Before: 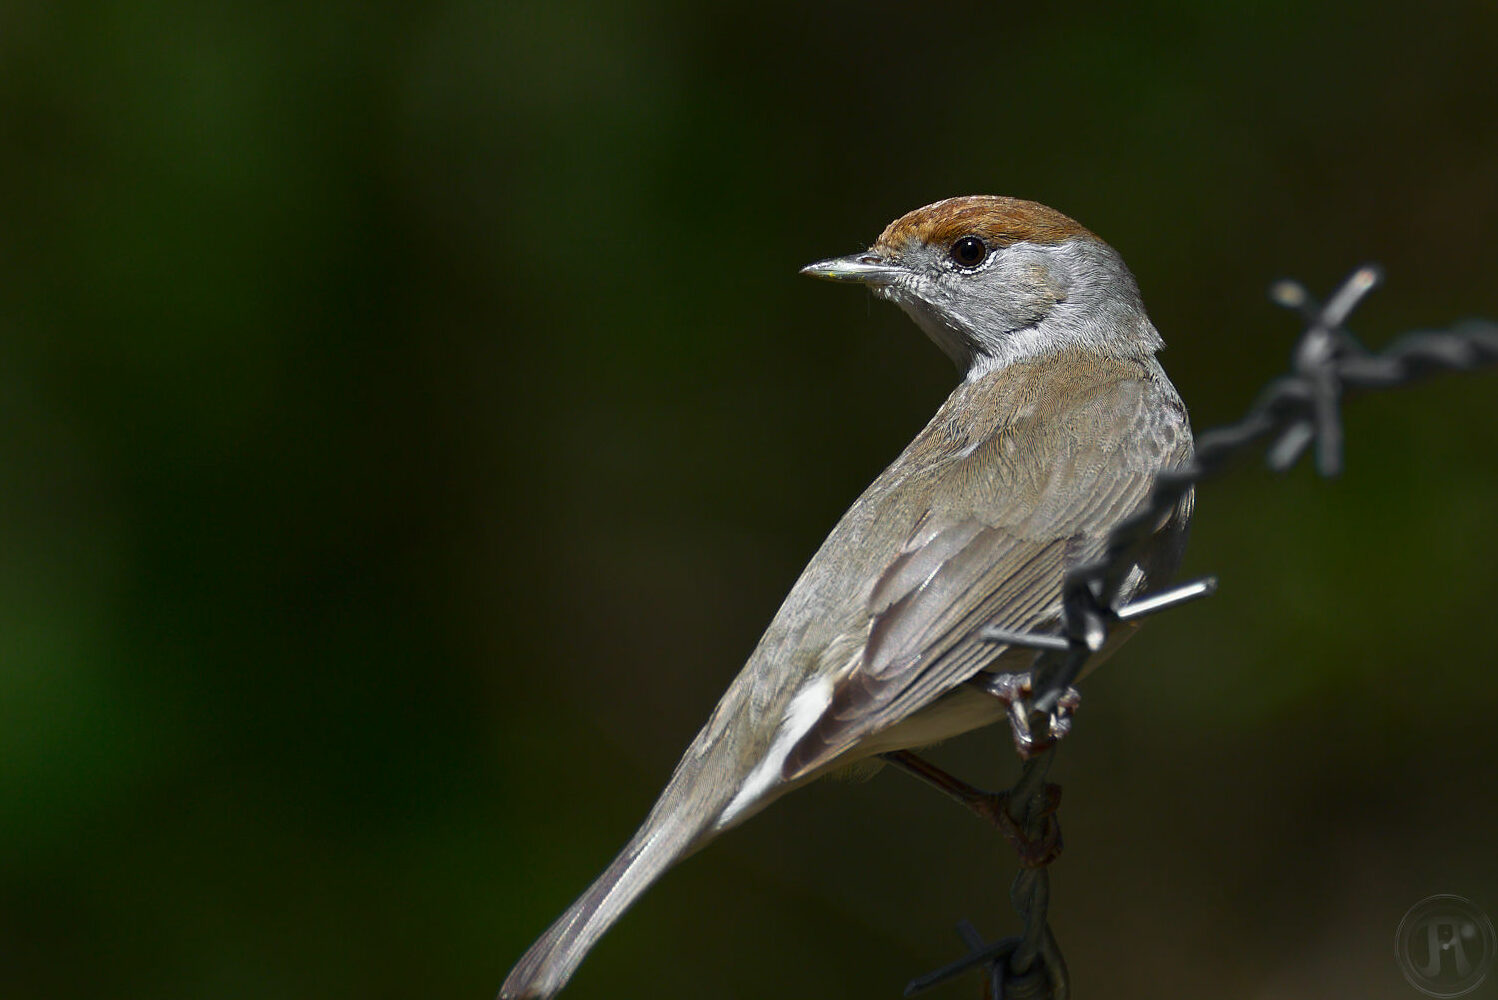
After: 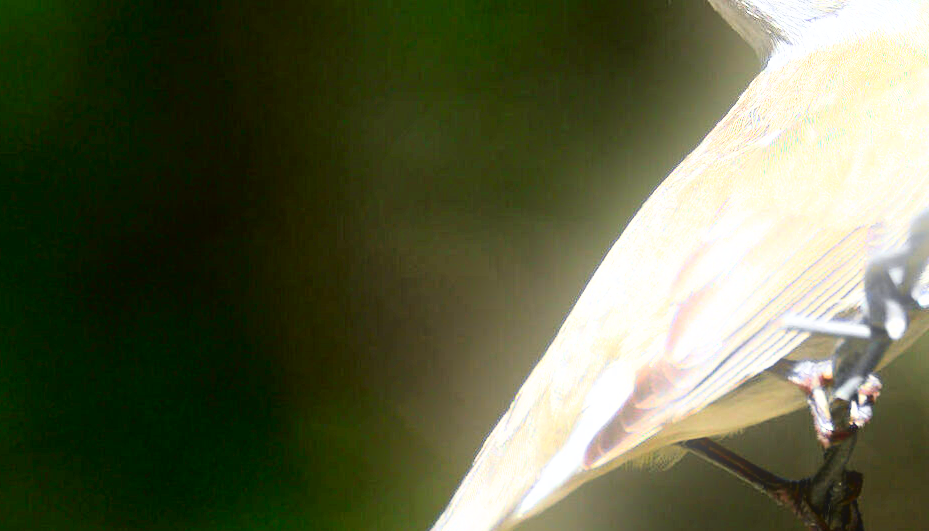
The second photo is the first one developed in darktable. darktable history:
crop: left 13.312%, top 31.28%, right 24.627%, bottom 15.582%
contrast equalizer: y [[0.5, 0.5, 0.478, 0.5, 0.5, 0.5], [0.5 ×6], [0.5 ×6], [0 ×6], [0 ×6]]
filmic rgb: black relative exposure -16 EV, white relative exposure 6.29 EV, hardness 5.1, contrast 1.35
exposure: black level correction 0, exposure 1.75 EV, compensate exposure bias true, compensate highlight preservation false
tone curve: curves: ch0 [(0, 0.018) (0.061, 0.041) (0.205, 0.191) (0.289, 0.292) (0.39, 0.424) (0.493, 0.551) (0.666, 0.743) (0.795, 0.841) (1, 0.998)]; ch1 [(0, 0) (0.385, 0.343) (0.439, 0.415) (0.494, 0.498) (0.501, 0.501) (0.51, 0.509) (0.548, 0.563) (0.586, 0.61) (0.684, 0.658) (0.783, 0.804) (1, 1)]; ch2 [(0, 0) (0.304, 0.31) (0.403, 0.399) (0.441, 0.428) (0.47, 0.469) (0.498, 0.496) (0.524, 0.538) (0.566, 0.579) (0.648, 0.665) (0.697, 0.699) (1, 1)], color space Lab, independent channels, preserve colors none
bloom: size 16%, threshold 98%, strength 20%
